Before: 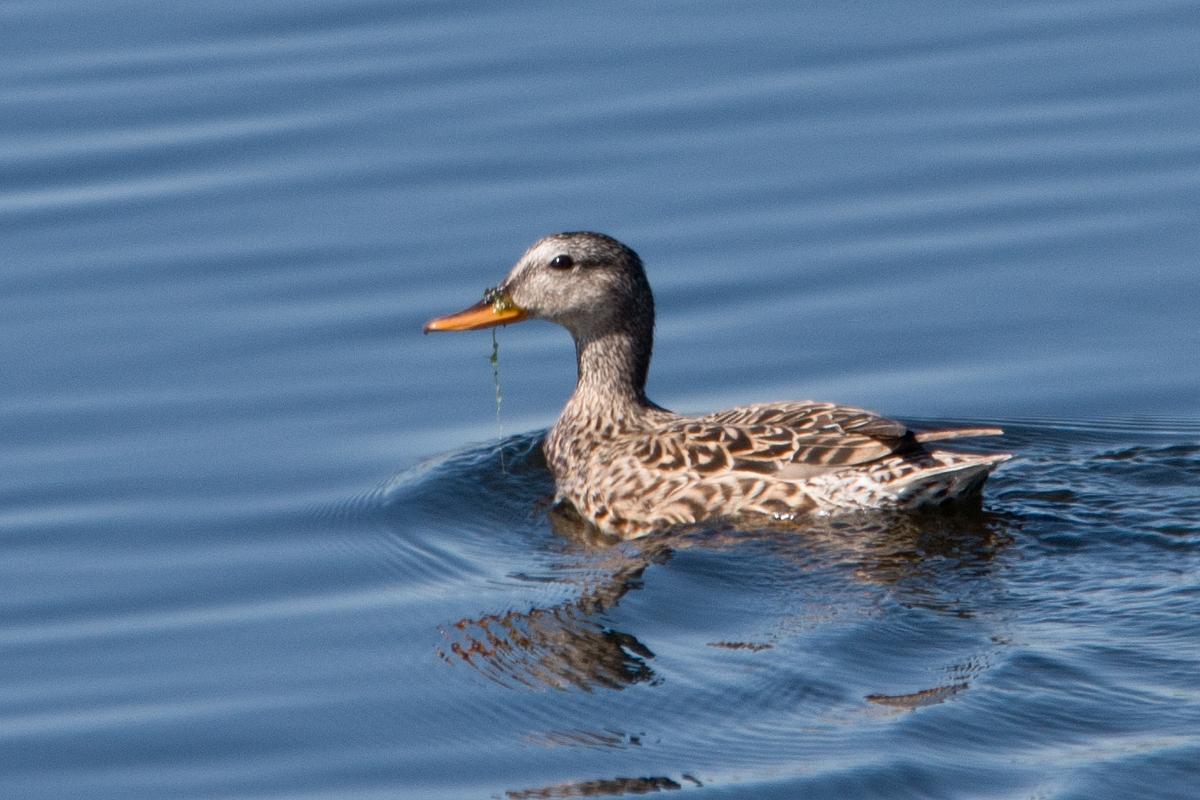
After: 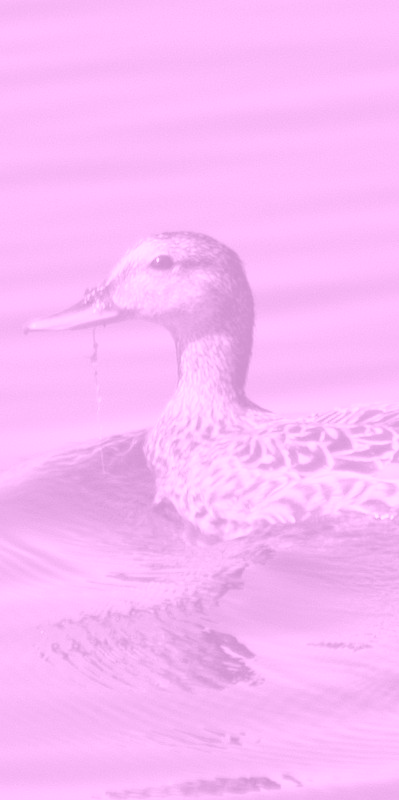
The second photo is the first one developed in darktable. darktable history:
colorize: hue 331.2°, saturation 75%, source mix 30.28%, lightness 70.52%, version 1
crop: left 33.36%, right 33.36%
